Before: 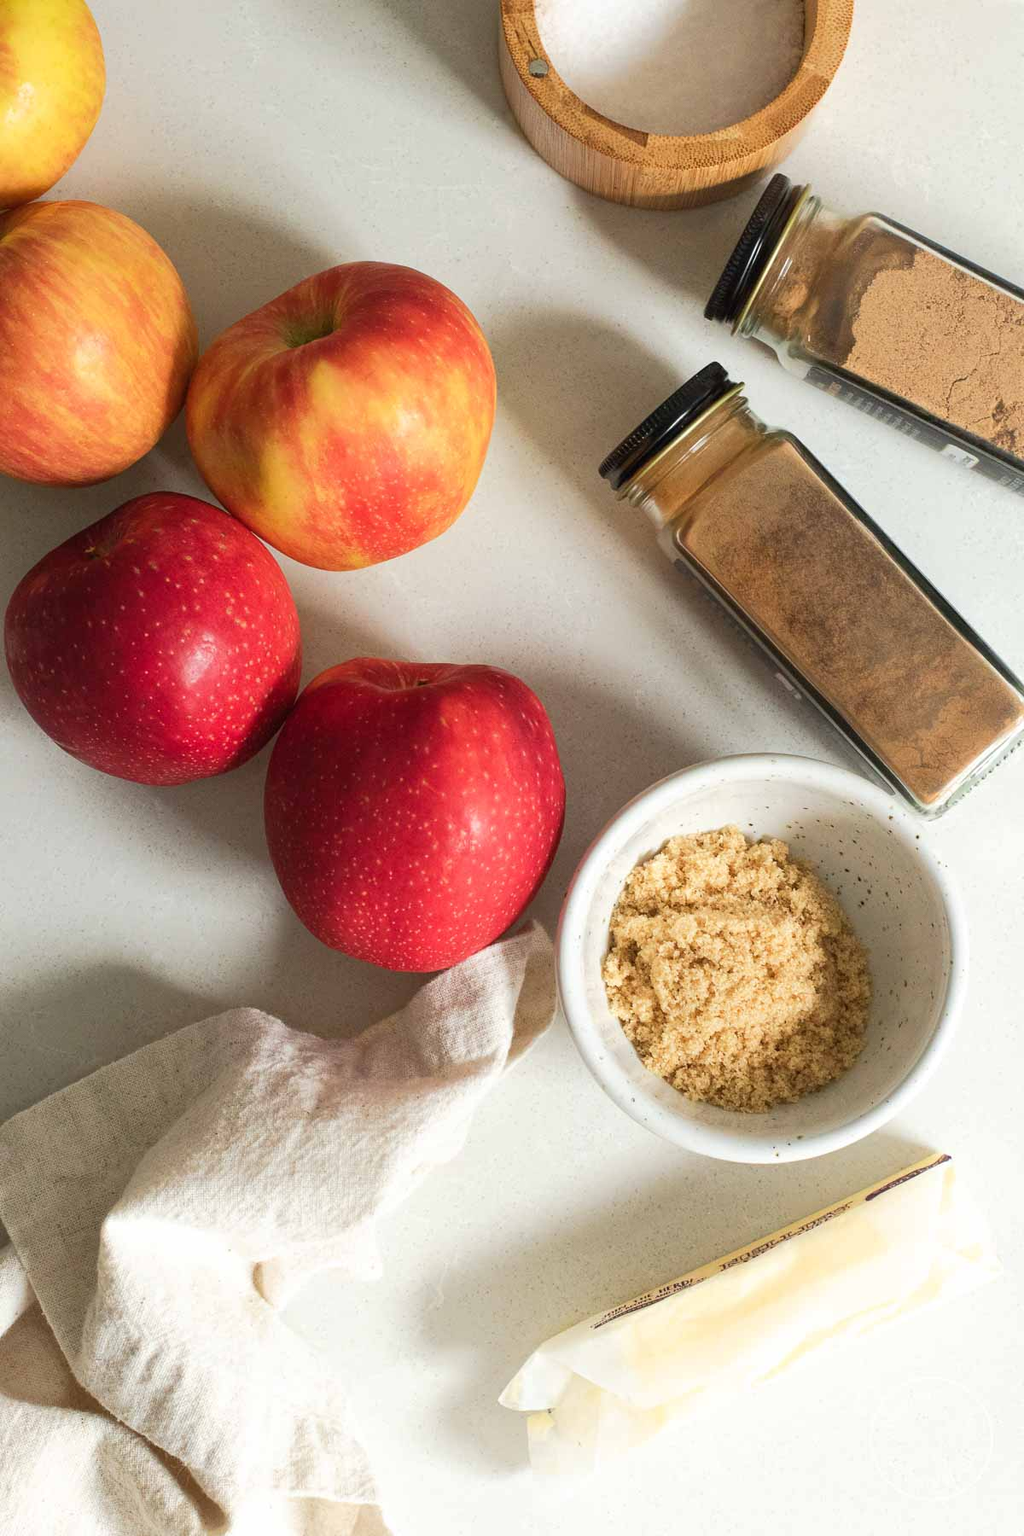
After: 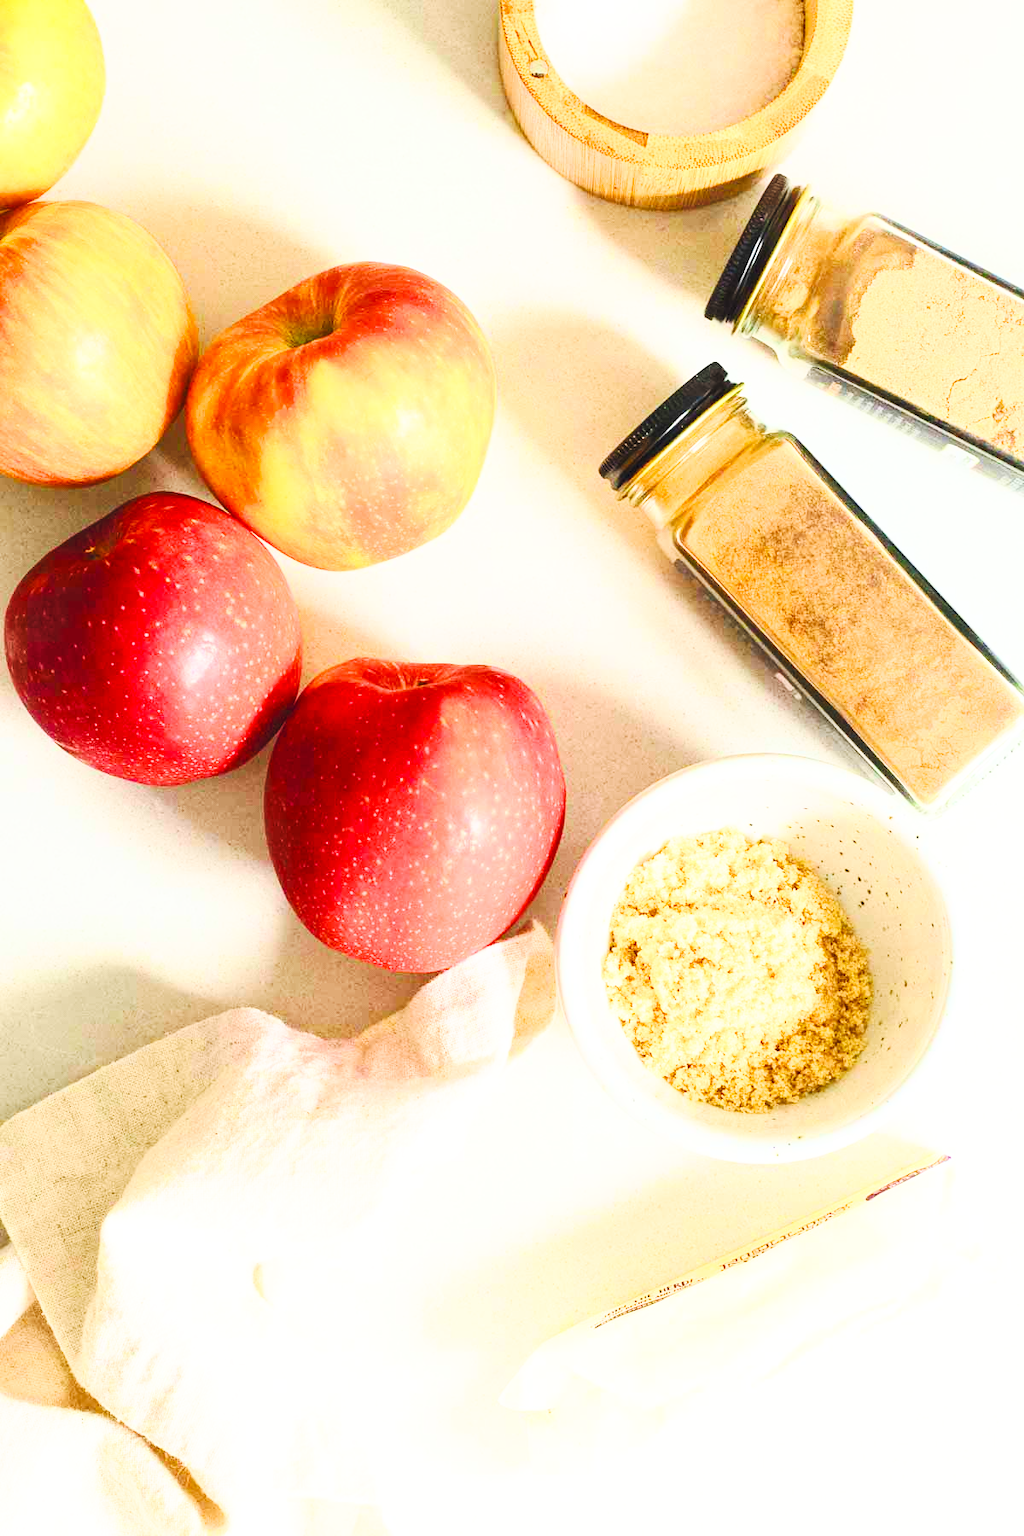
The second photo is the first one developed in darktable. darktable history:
contrast brightness saturation: contrast 0.371, brightness 0.535
base curve: curves: ch0 [(0, 0) (0.028, 0.03) (0.121, 0.232) (0.46, 0.748) (0.859, 0.968) (1, 1)], preserve colors none
velvia: strength 50.59%, mid-tones bias 0.503
